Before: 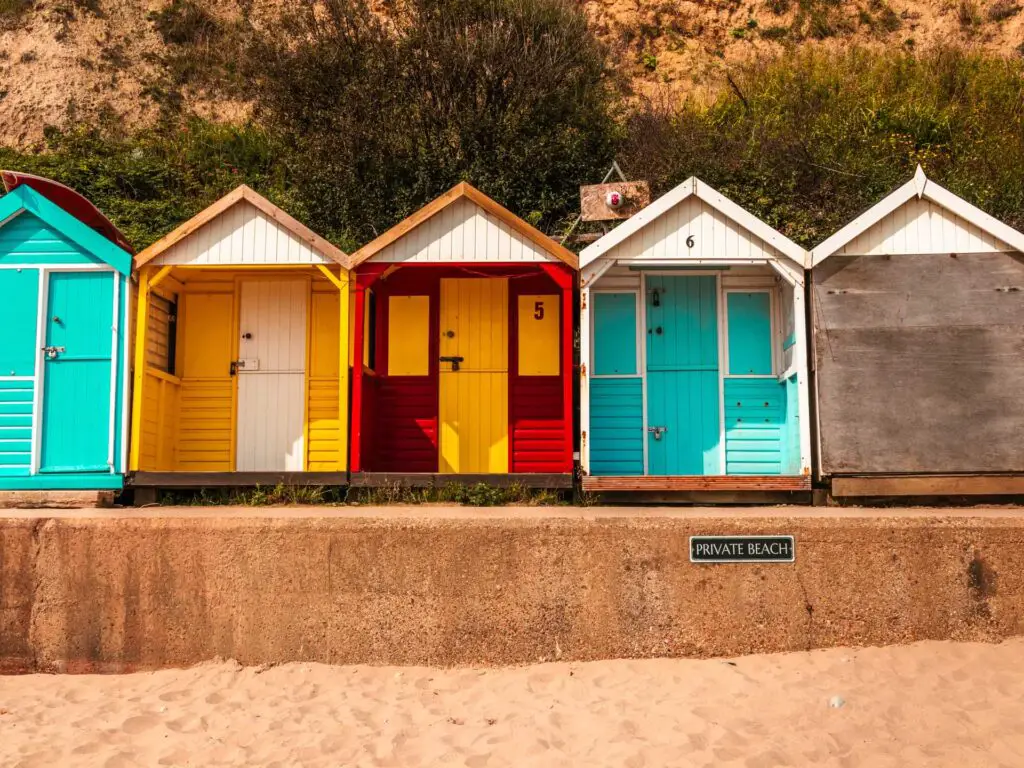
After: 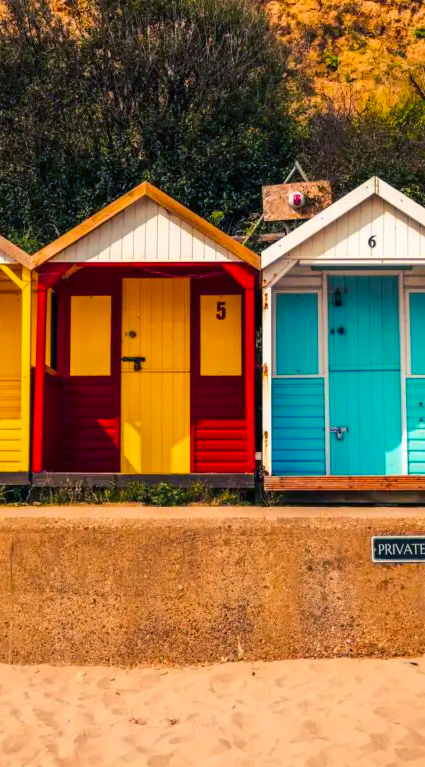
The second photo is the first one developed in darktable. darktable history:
crop: left 31.09%, right 27.323%
shadows and highlights: shadows 20.92, highlights -35.31, soften with gaussian
color balance rgb: shadows lift › luminance -40.971%, shadows lift › chroma 14.173%, shadows lift › hue 260.35°, perceptual saturation grading › global saturation 30.23%, perceptual brilliance grading › mid-tones 10.096%, perceptual brilliance grading › shadows 14.418%
